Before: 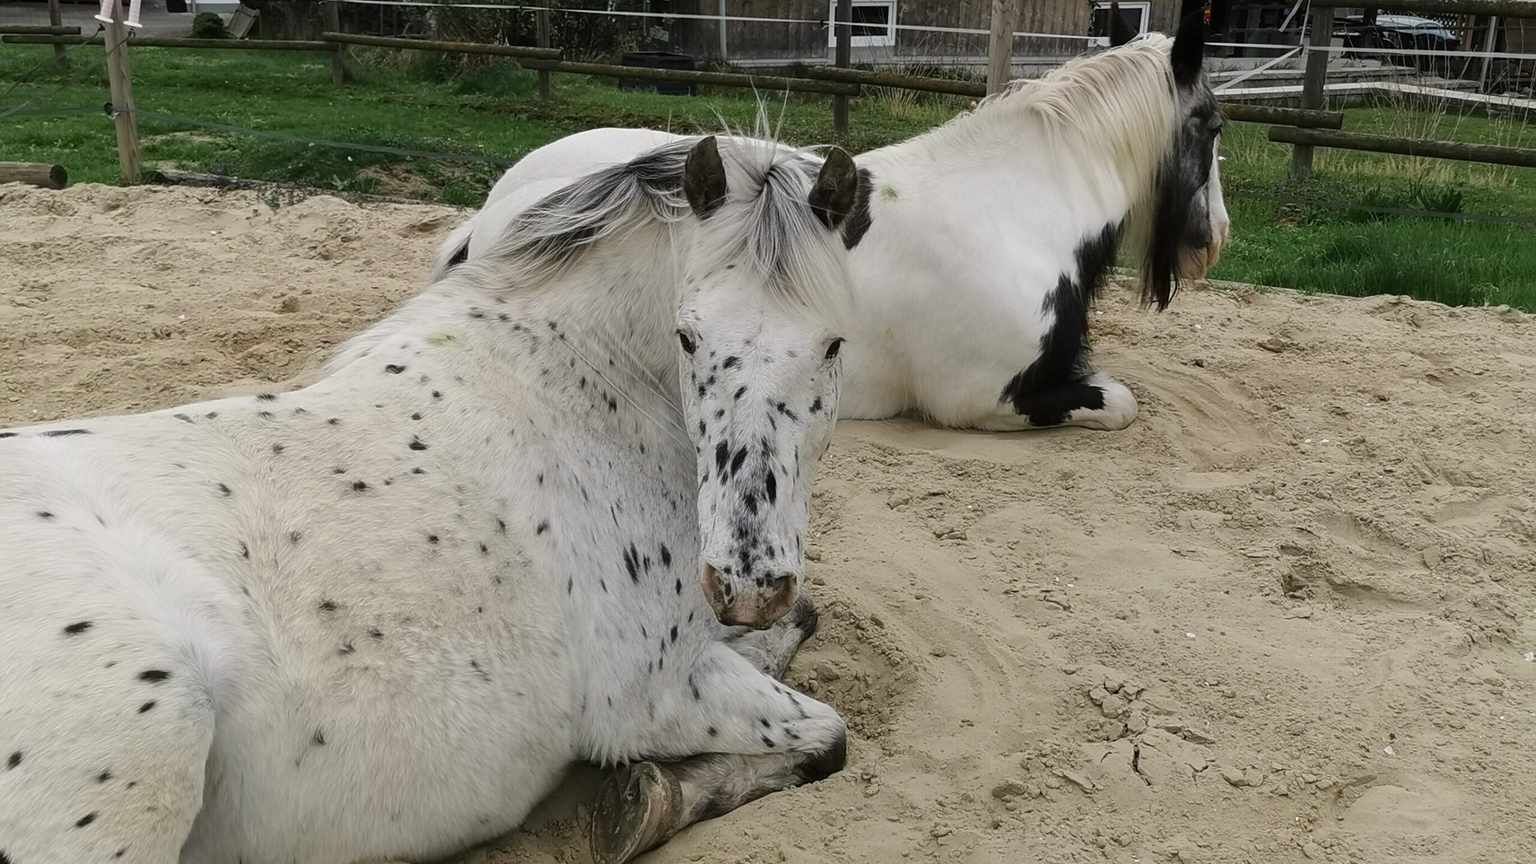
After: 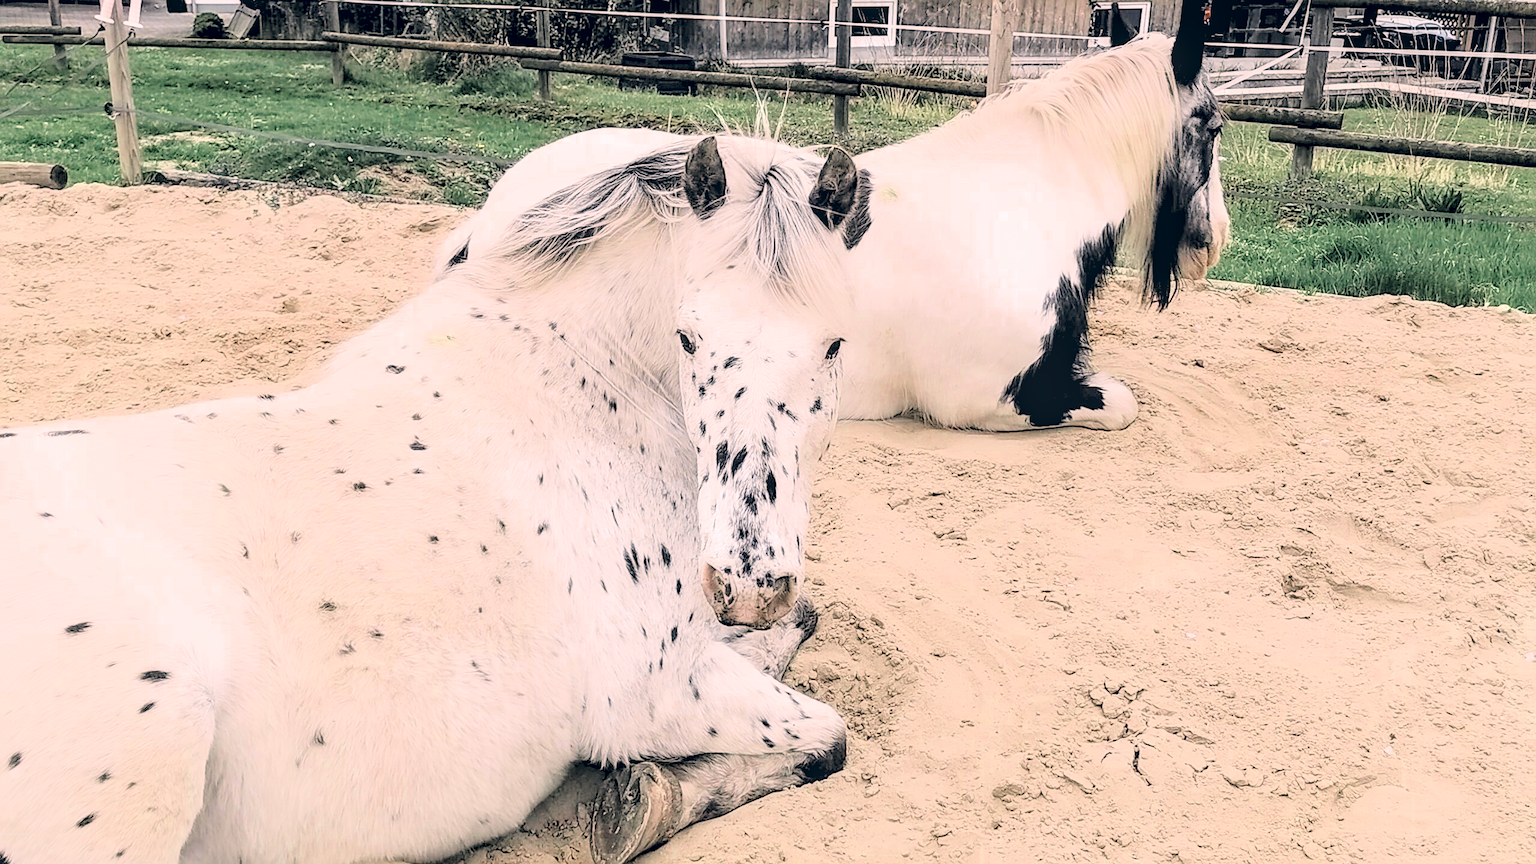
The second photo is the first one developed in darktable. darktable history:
local contrast: on, module defaults
color zones: curves: ch0 [(0, 0.5) (0.125, 0.4) (0.25, 0.5) (0.375, 0.4) (0.5, 0.4) (0.625, 0.35) (0.75, 0.35) (0.875, 0.5)]; ch1 [(0, 0.35) (0.125, 0.45) (0.25, 0.35) (0.375, 0.35) (0.5, 0.35) (0.625, 0.35) (0.75, 0.45) (0.875, 0.35)]; ch2 [(0, 0.6) (0.125, 0.5) (0.25, 0.5) (0.375, 0.6) (0.5, 0.6) (0.625, 0.5) (0.75, 0.5) (0.875, 0.5)]
exposure: black level correction 0, exposure 1 EV, compensate exposure bias true, compensate highlight preservation false
sharpen: on, module defaults
base curve: curves: ch0 [(0, 0) (0.032, 0.037) (0.105, 0.228) (0.435, 0.76) (0.856, 0.983) (1, 1)]
white balance: emerald 1
rgb levels: preserve colors sum RGB, levels [[0.038, 0.433, 0.934], [0, 0.5, 1], [0, 0.5, 1]]
color correction: highlights a* 14.46, highlights b* 5.85, shadows a* -5.53, shadows b* -15.24, saturation 0.85
